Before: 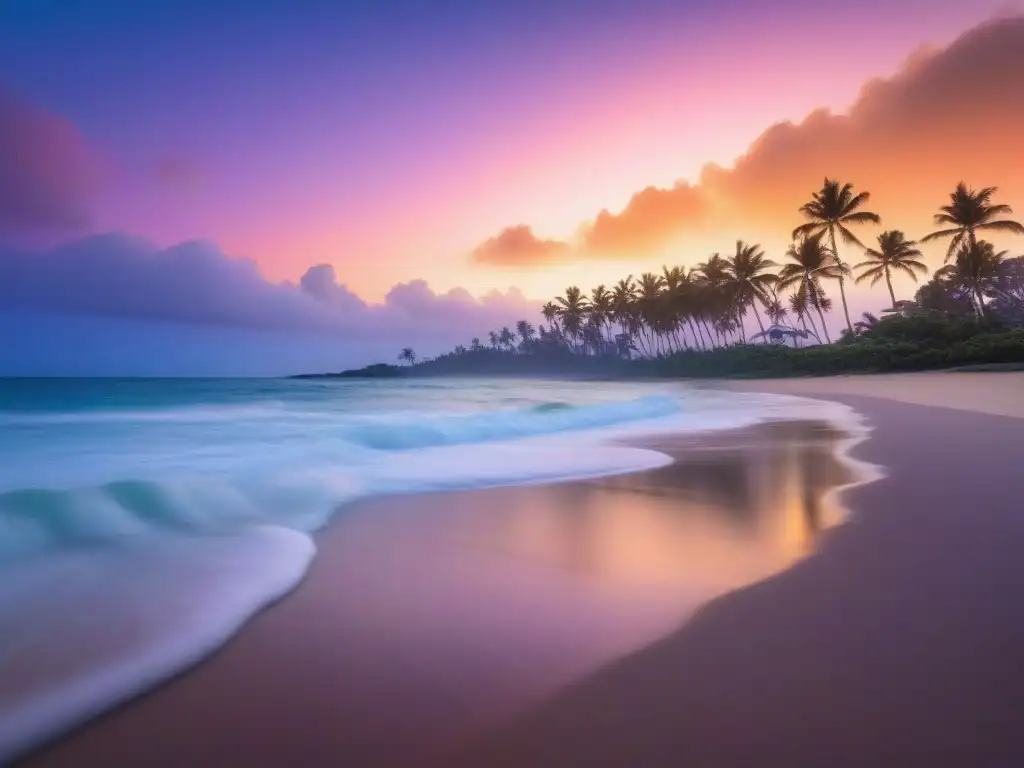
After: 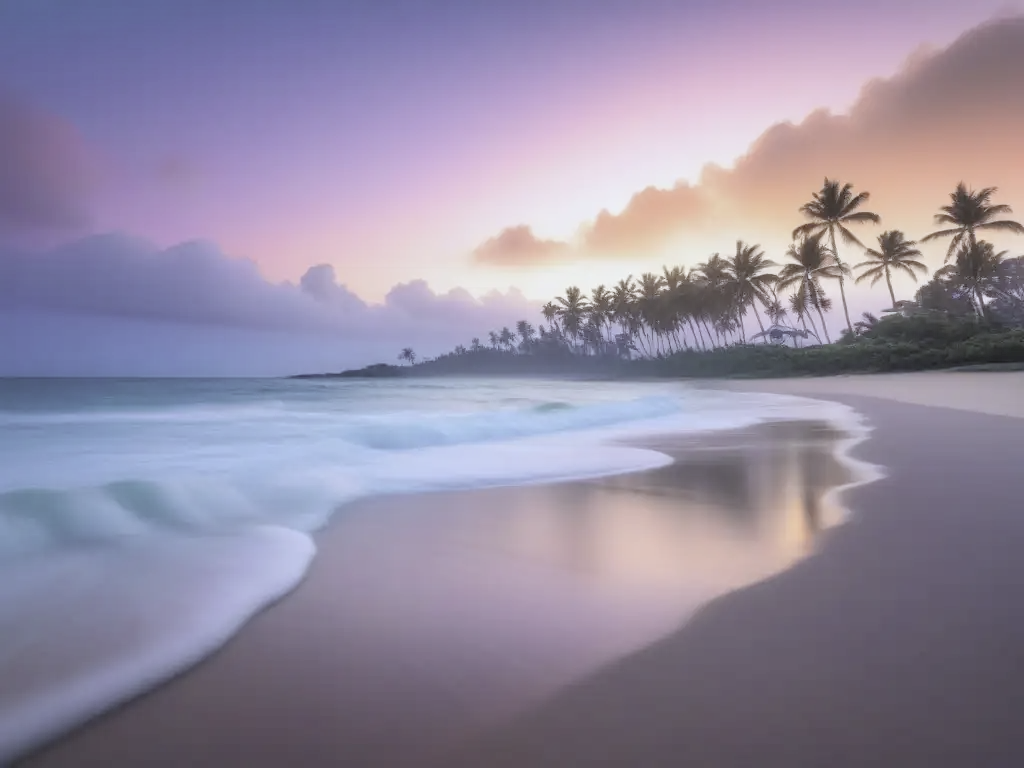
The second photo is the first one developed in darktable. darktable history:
contrast brightness saturation: brightness 0.18, saturation -0.5
white balance: red 0.924, blue 1.095
tone curve: color space Lab, linked channels, preserve colors none
